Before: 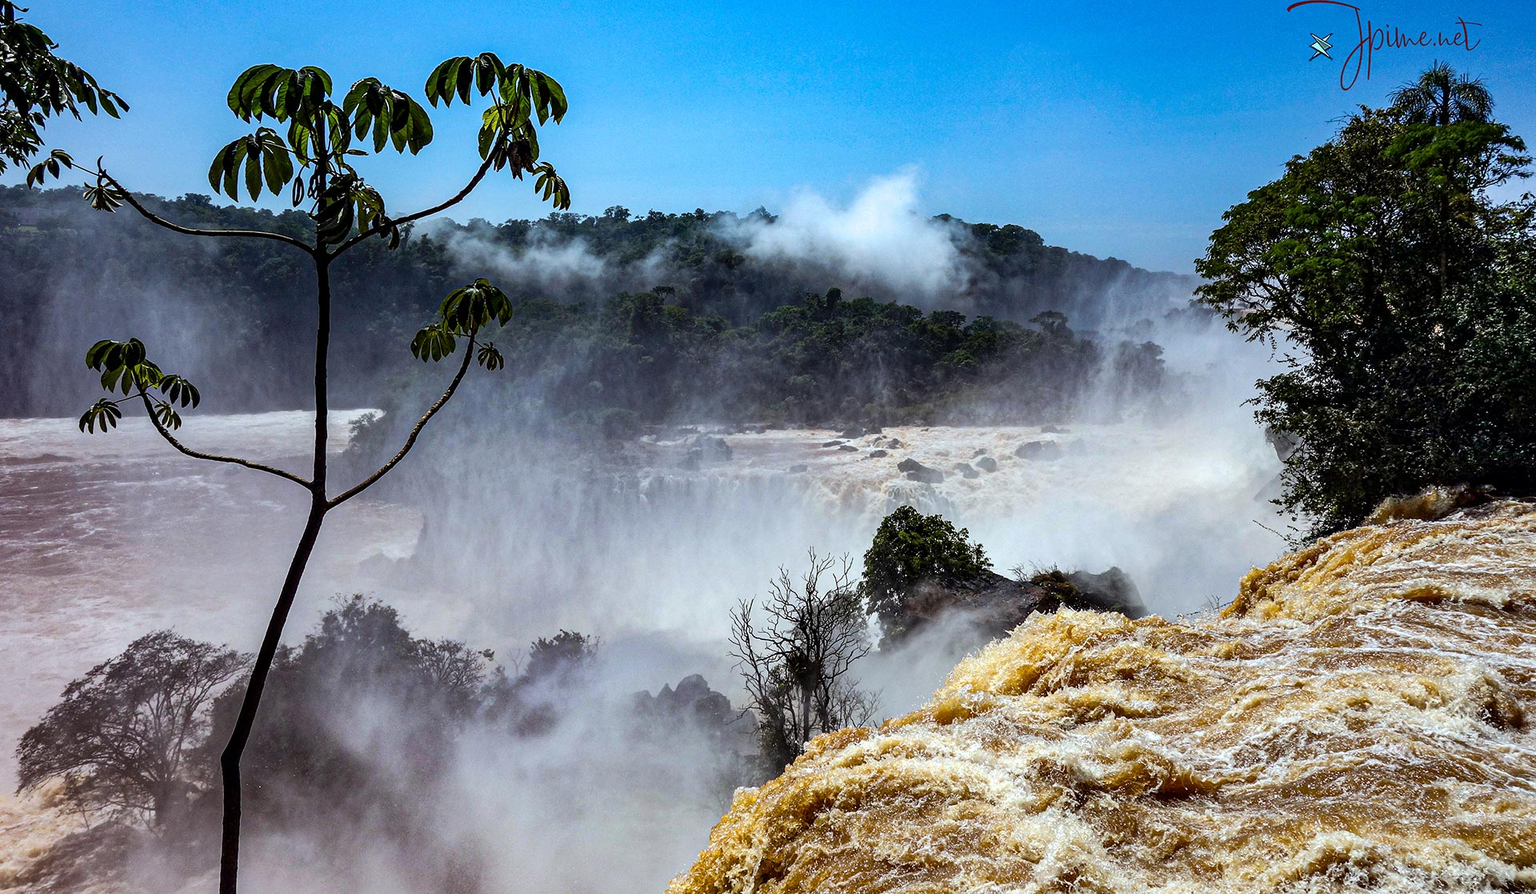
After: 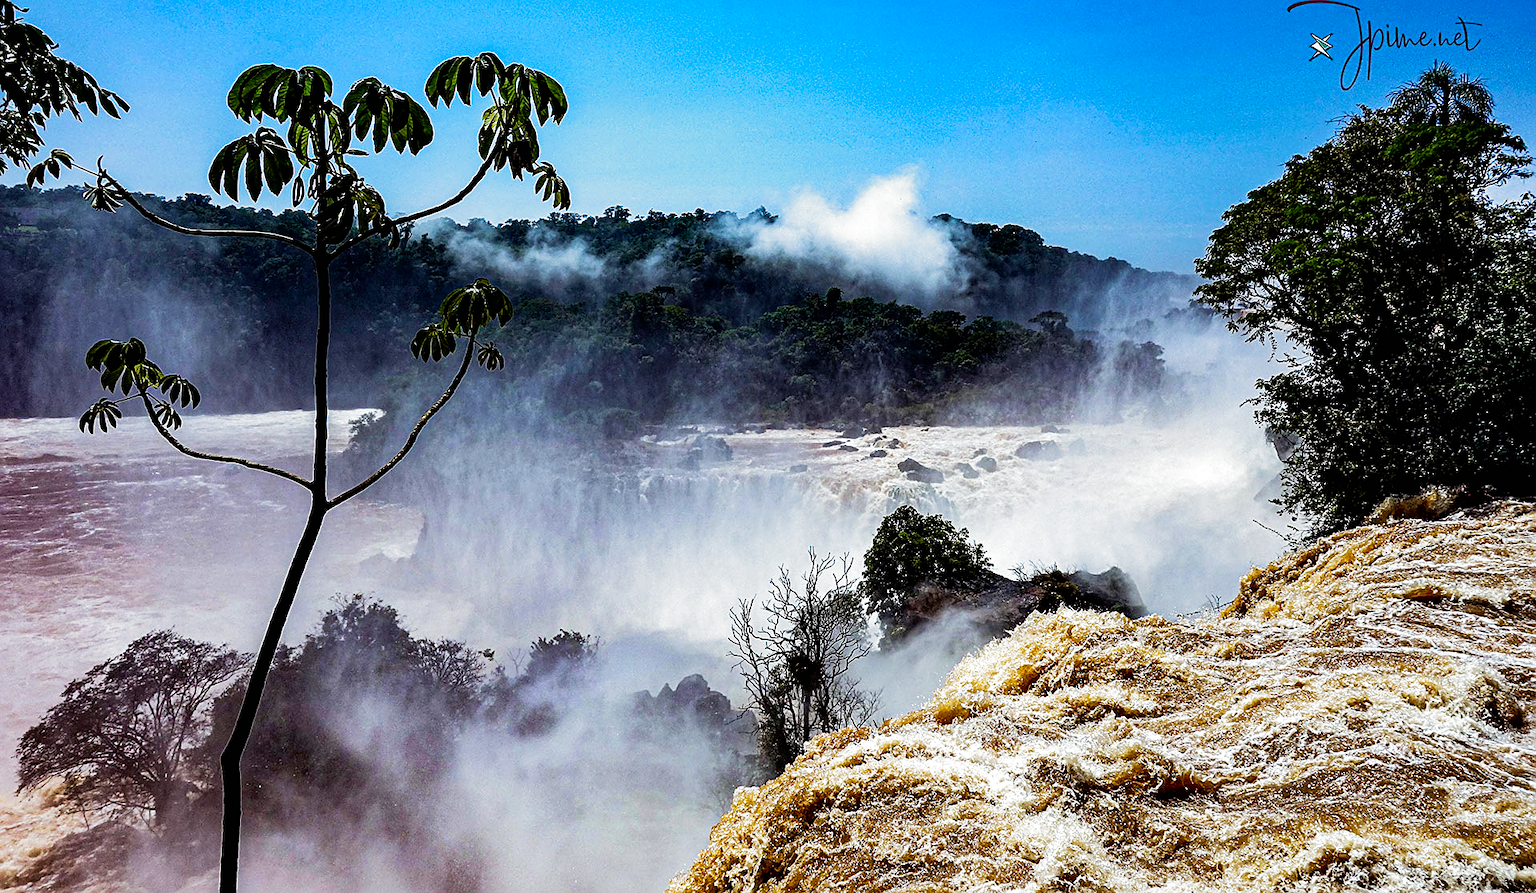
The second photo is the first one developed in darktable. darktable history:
velvia: on, module defaults
sharpen: on, module defaults
filmic rgb: black relative exposure -8.2 EV, white relative exposure 2.2 EV, threshold 3 EV, hardness 7.11, latitude 75%, contrast 1.325, highlights saturation mix -2%, shadows ↔ highlights balance 30%, preserve chrominance no, color science v5 (2021), contrast in shadows safe, contrast in highlights safe, enable highlight reconstruction true
